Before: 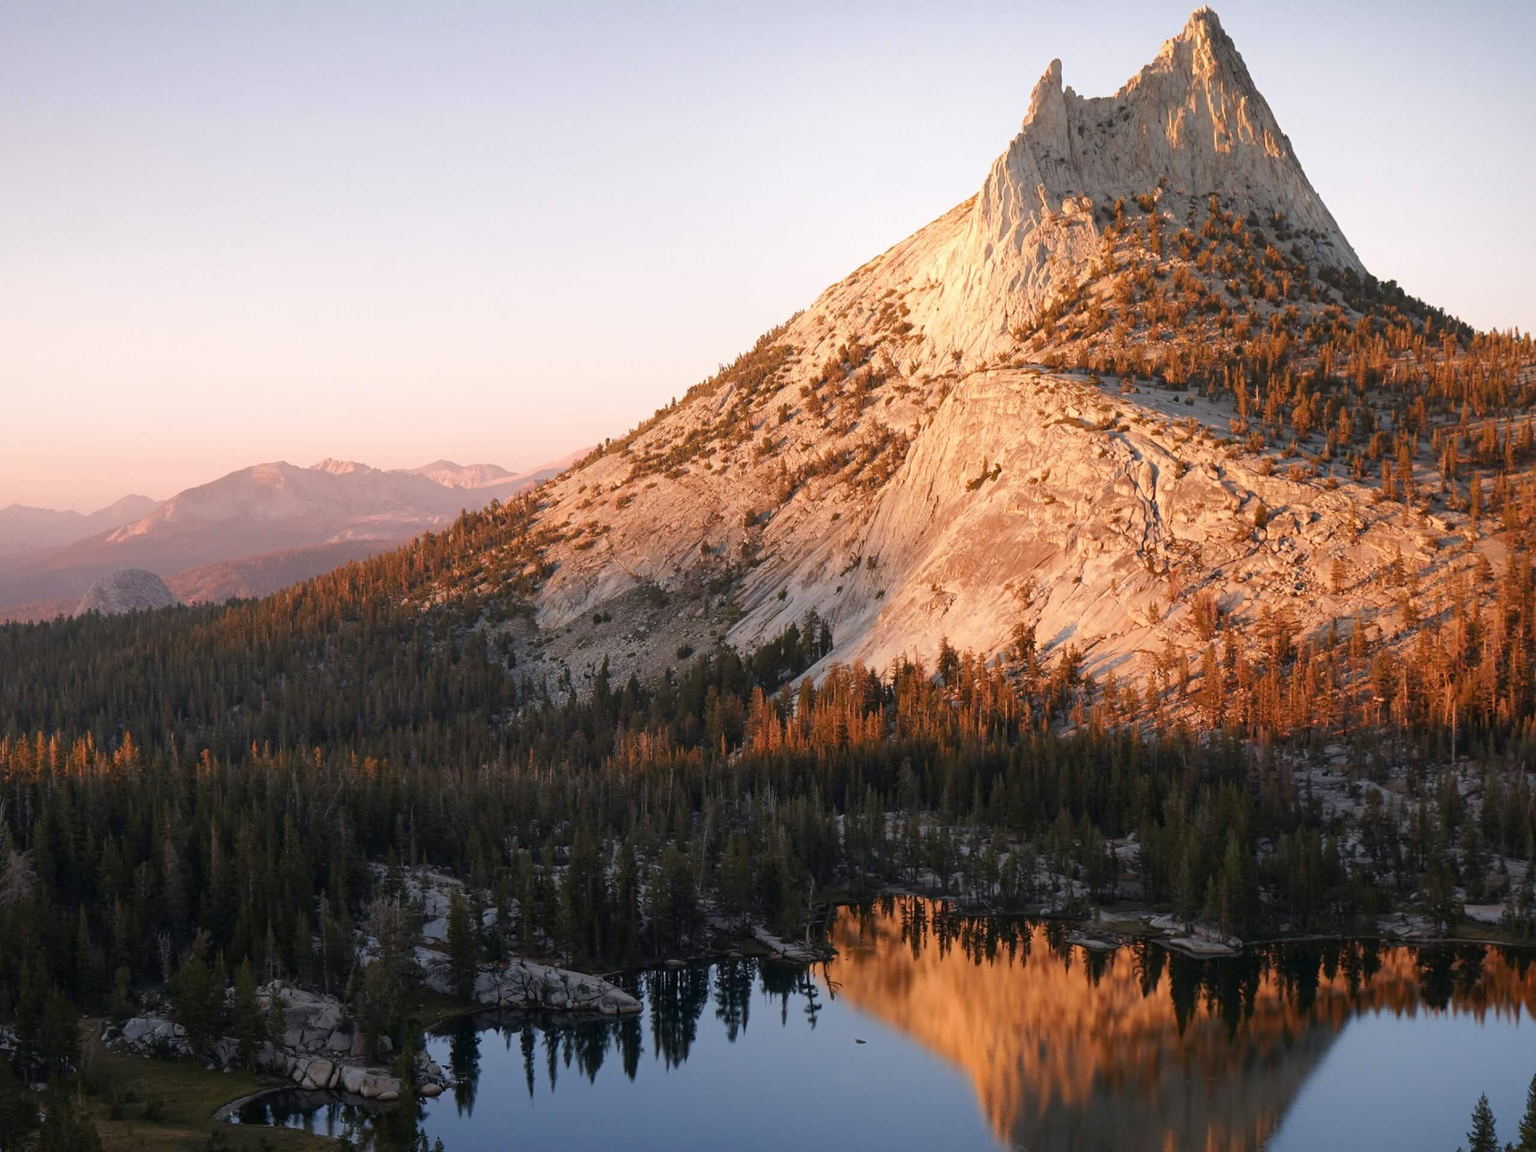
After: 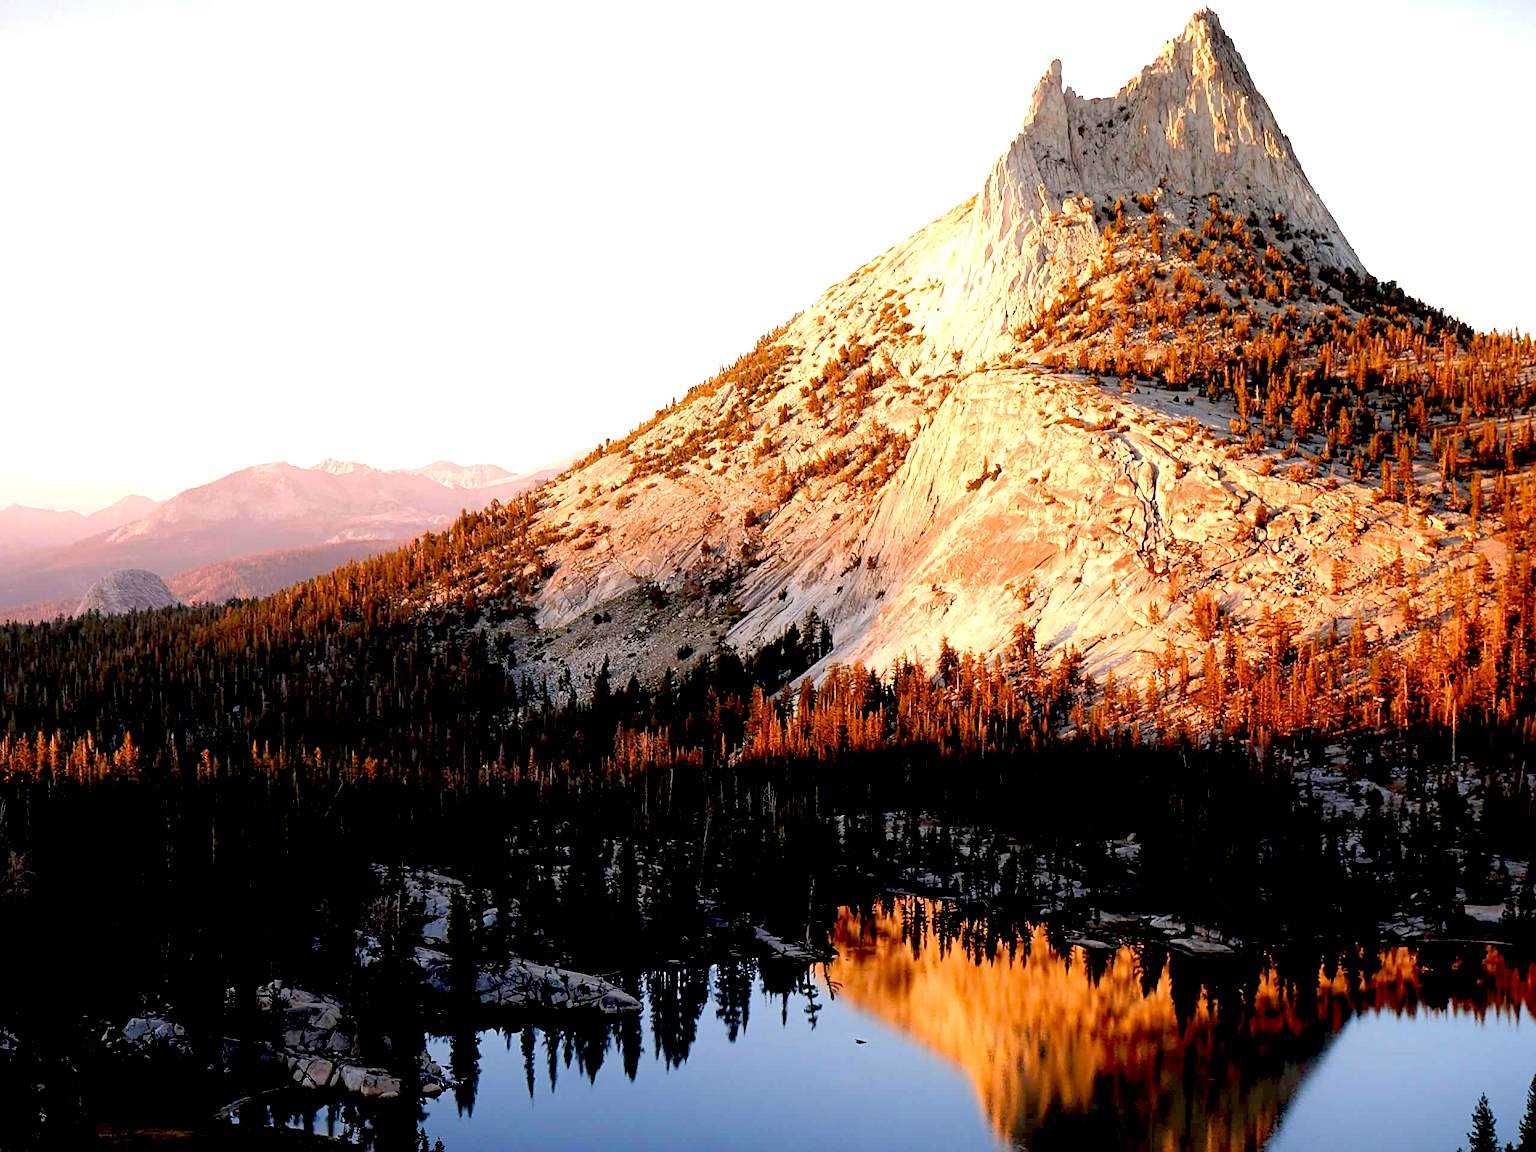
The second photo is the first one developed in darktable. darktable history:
exposure: black level correction 0.035, exposure 0.9 EV, compensate highlight preservation false
sharpen: on, module defaults
